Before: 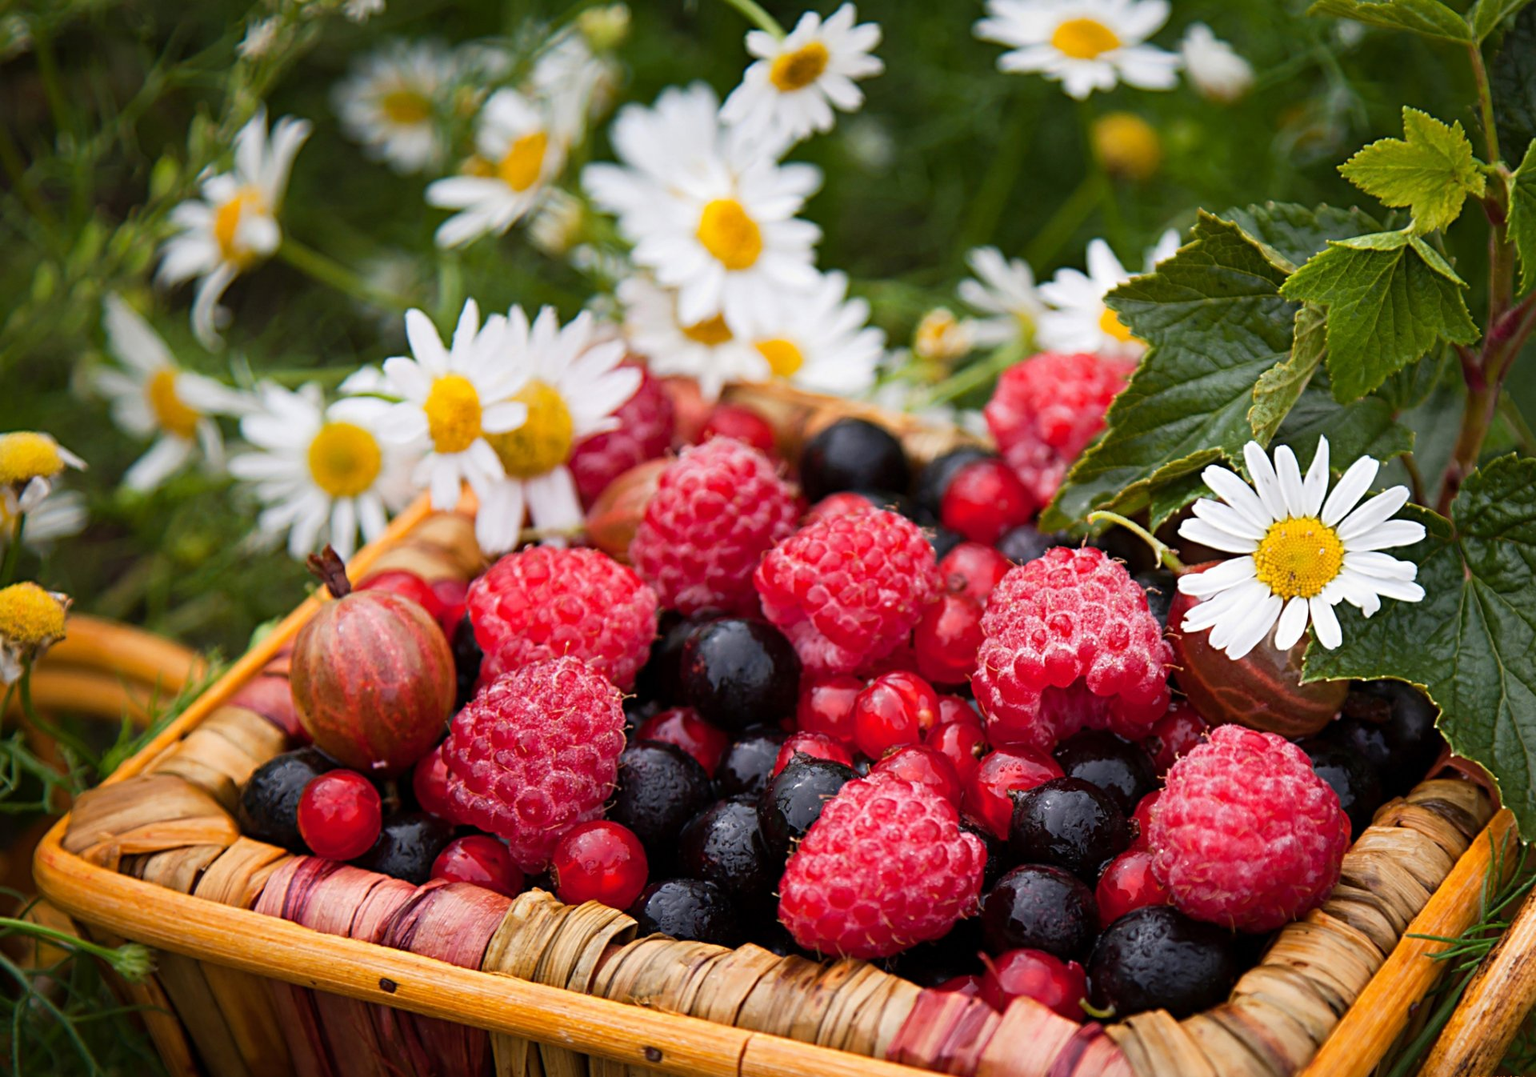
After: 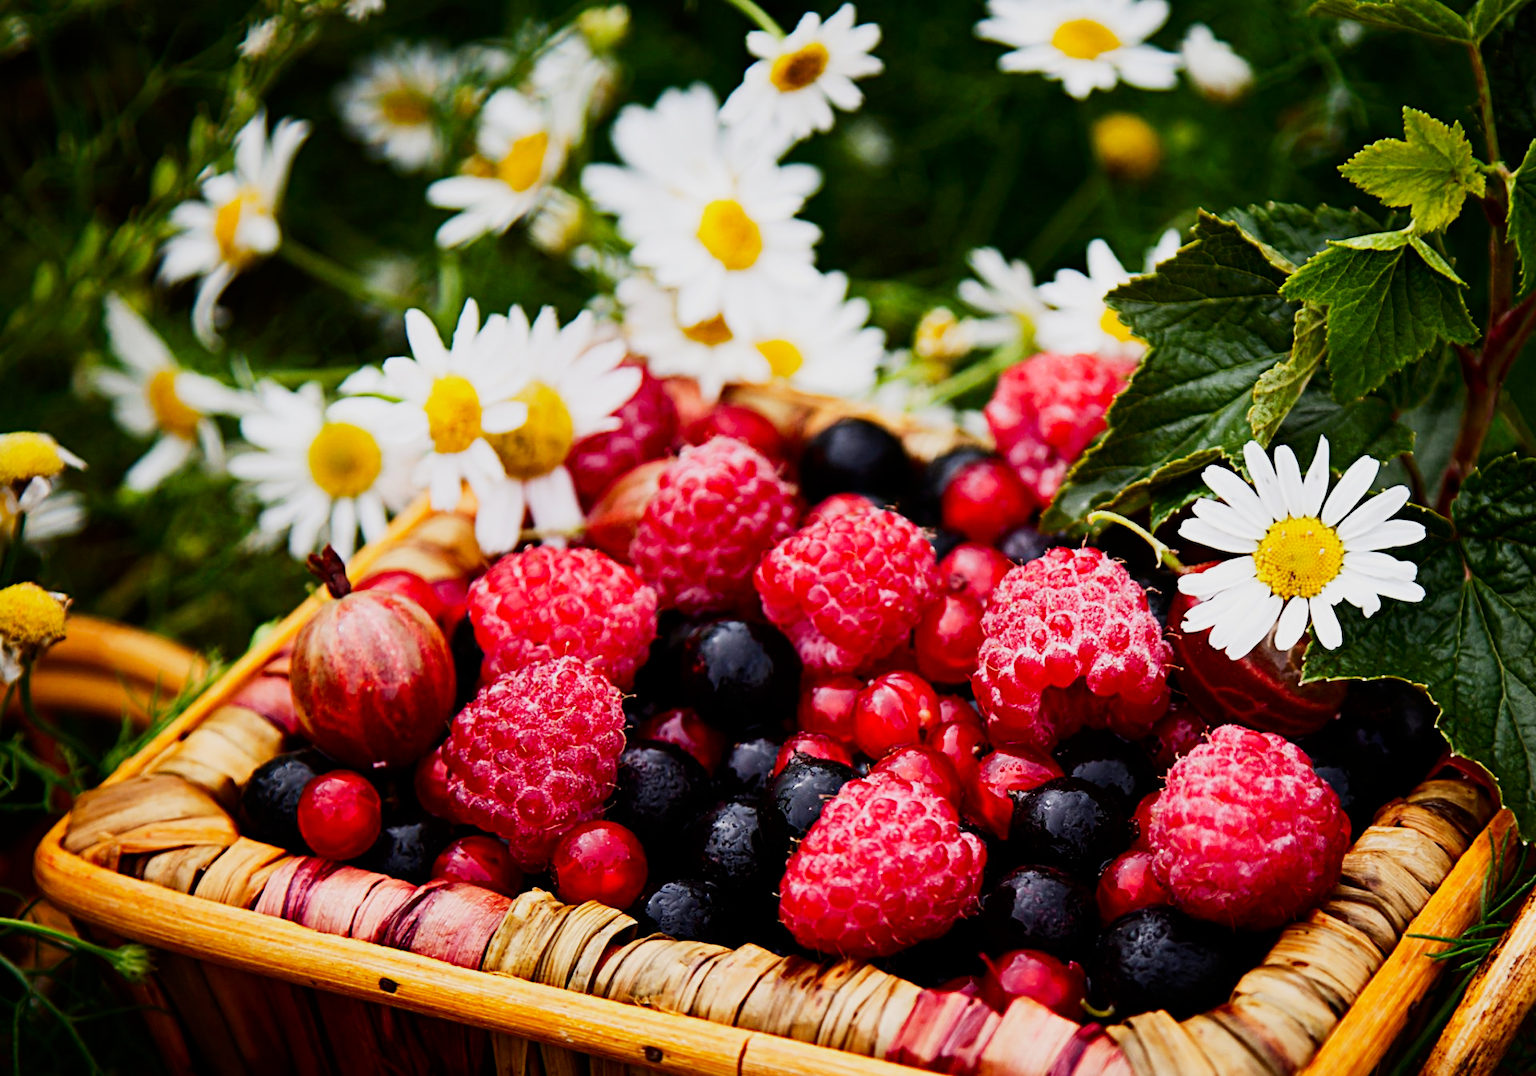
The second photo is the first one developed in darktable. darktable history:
contrast brightness saturation: contrast 0.15, brightness -0.01, saturation 0.1
sigmoid: contrast 1.8, skew -0.2, preserve hue 0%, red attenuation 0.1, red rotation 0.035, green attenuation 0.1, green rotation -0.017, blue attenuation 0.15, blue rotation -0.052, base primaries Rec2020
